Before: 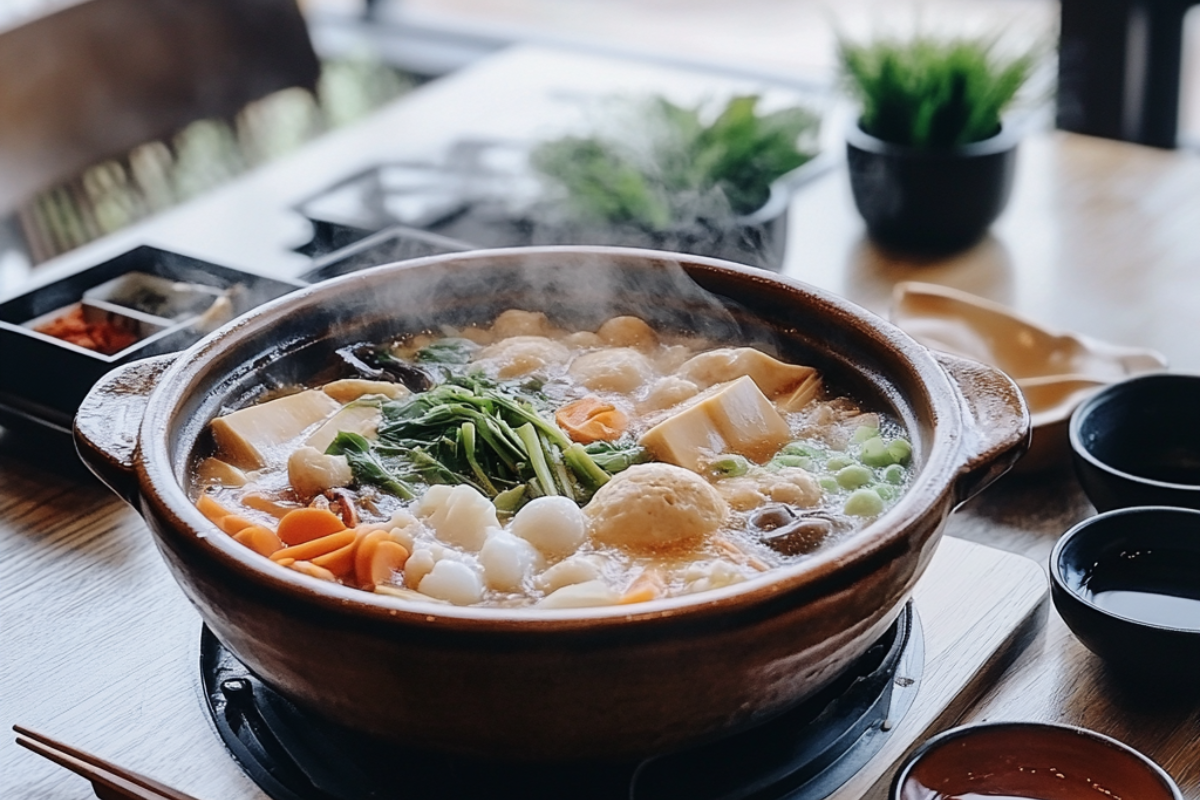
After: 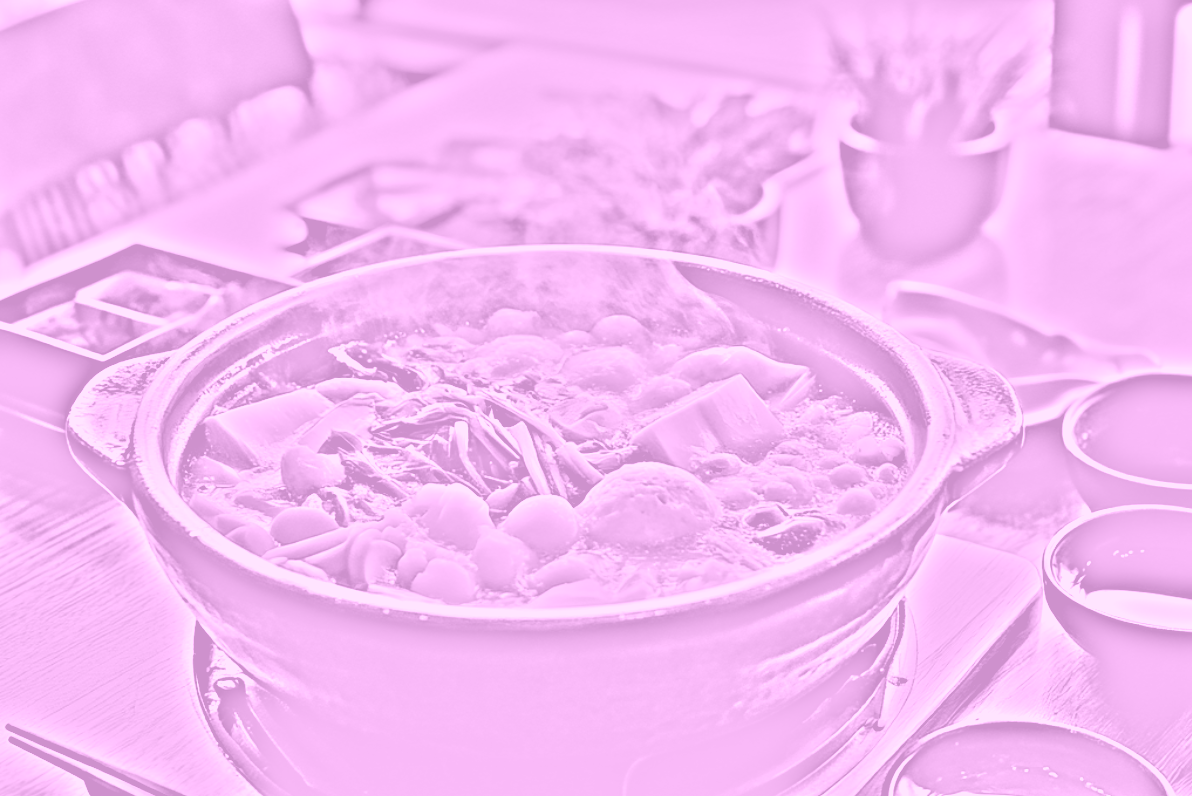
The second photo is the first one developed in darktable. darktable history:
highpass: on, module defaults
crop and rotate: left 0.614%, top 0.179%, bottom 0.309%
colorize: hue 331.2°, saturation 69%, source mix 30.28%, lightness 69.02%, version 1
